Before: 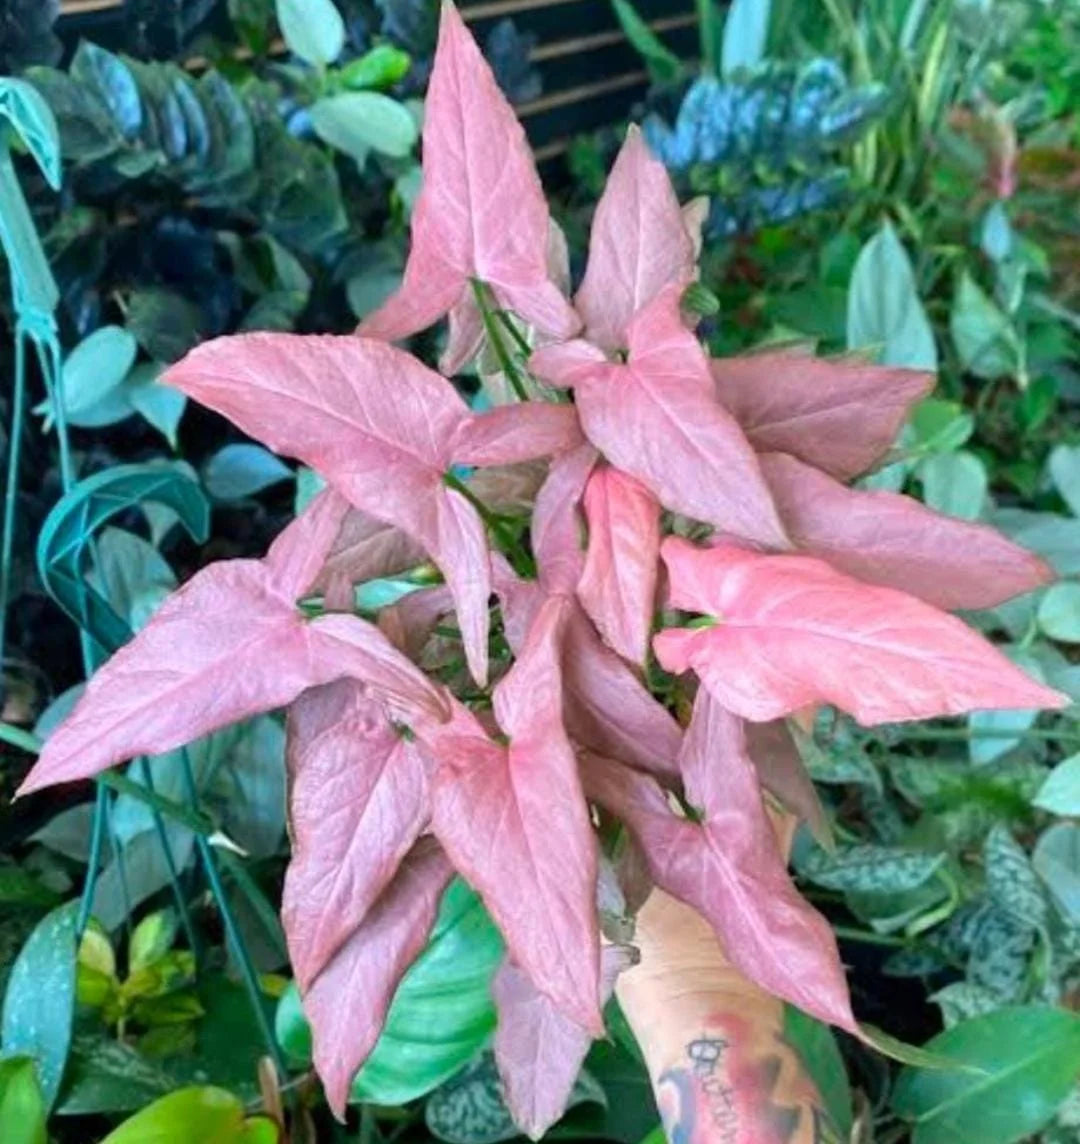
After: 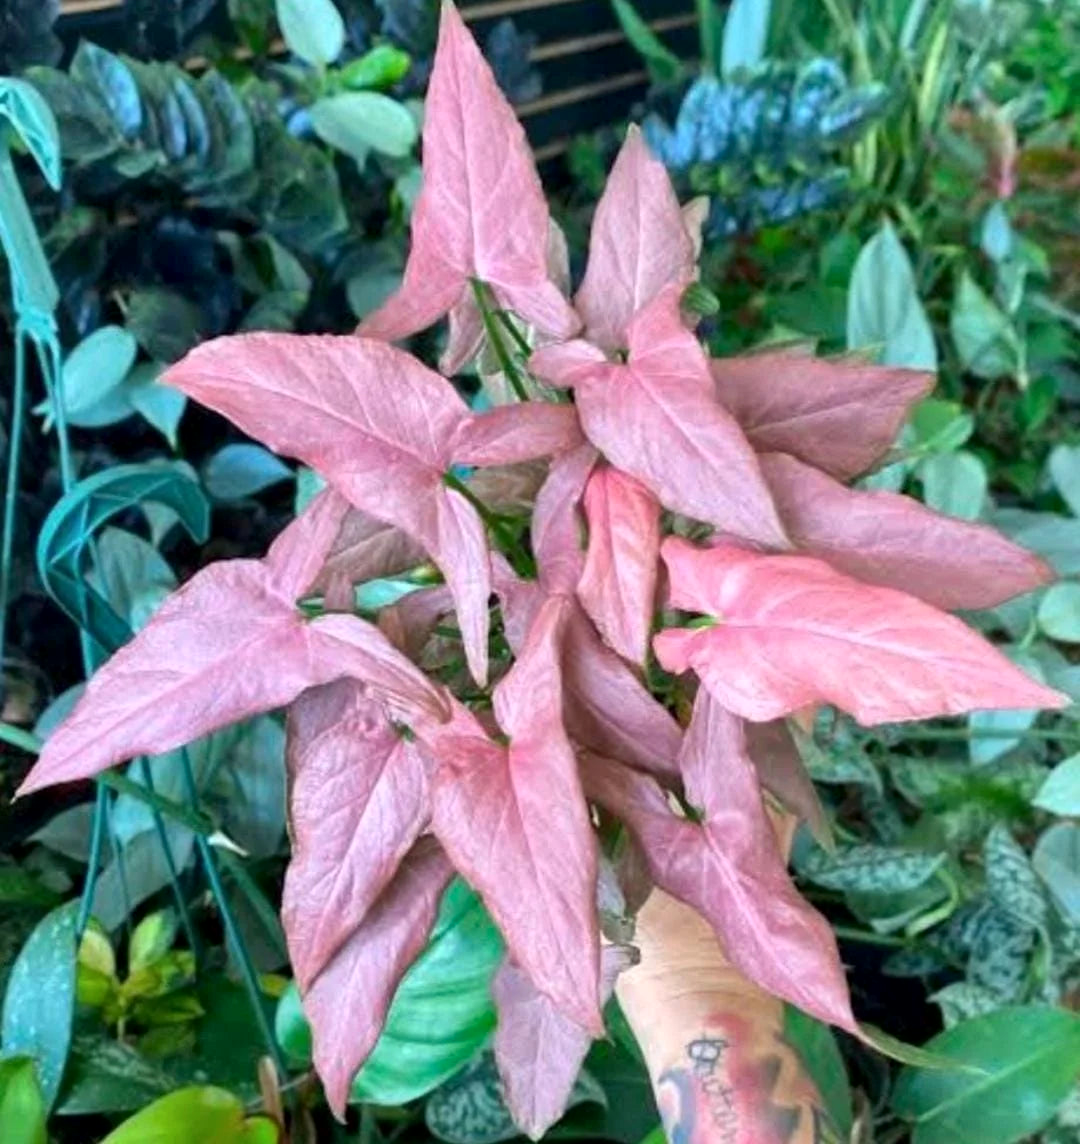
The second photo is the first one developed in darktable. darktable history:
rotate and perspective: crop left 0, crop top 0
local contrast: mode bilateral grid, contrast 20, coarseness 50, detail 130%, midtone range 0.2
